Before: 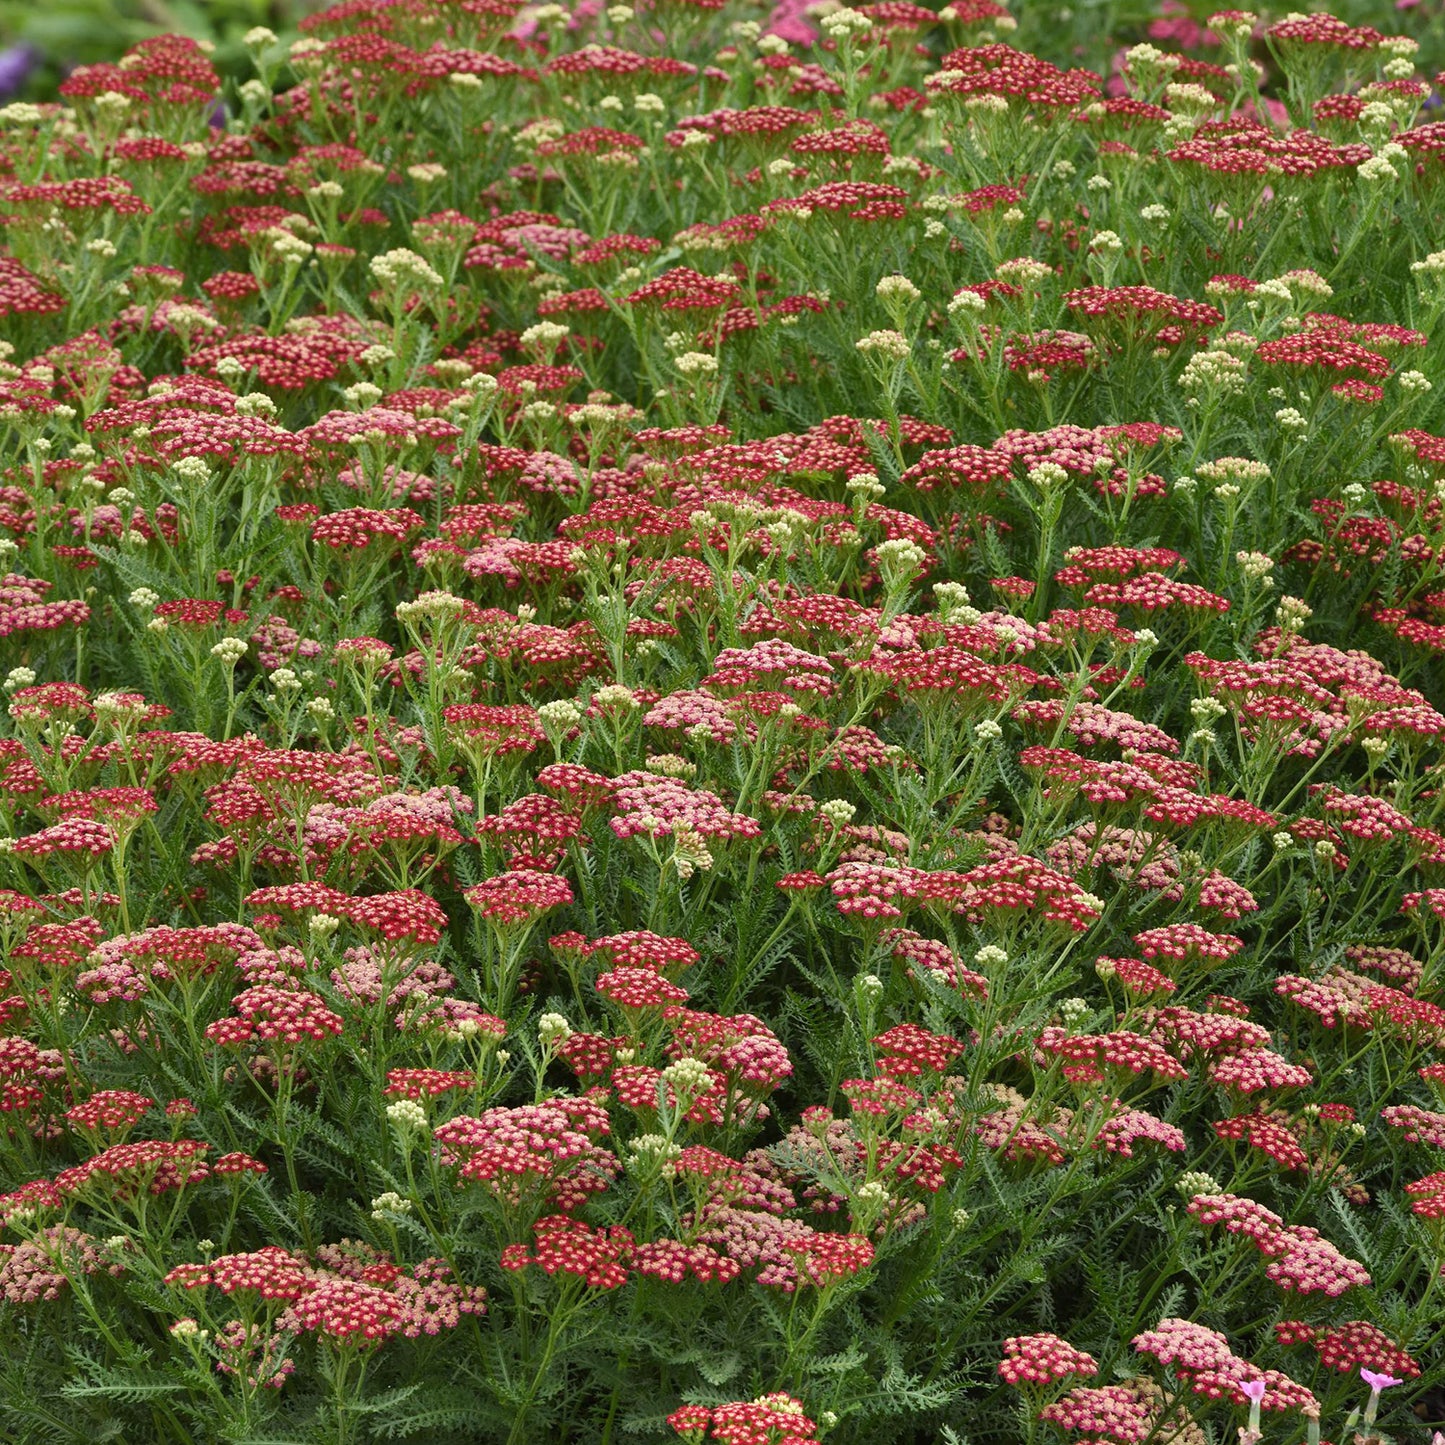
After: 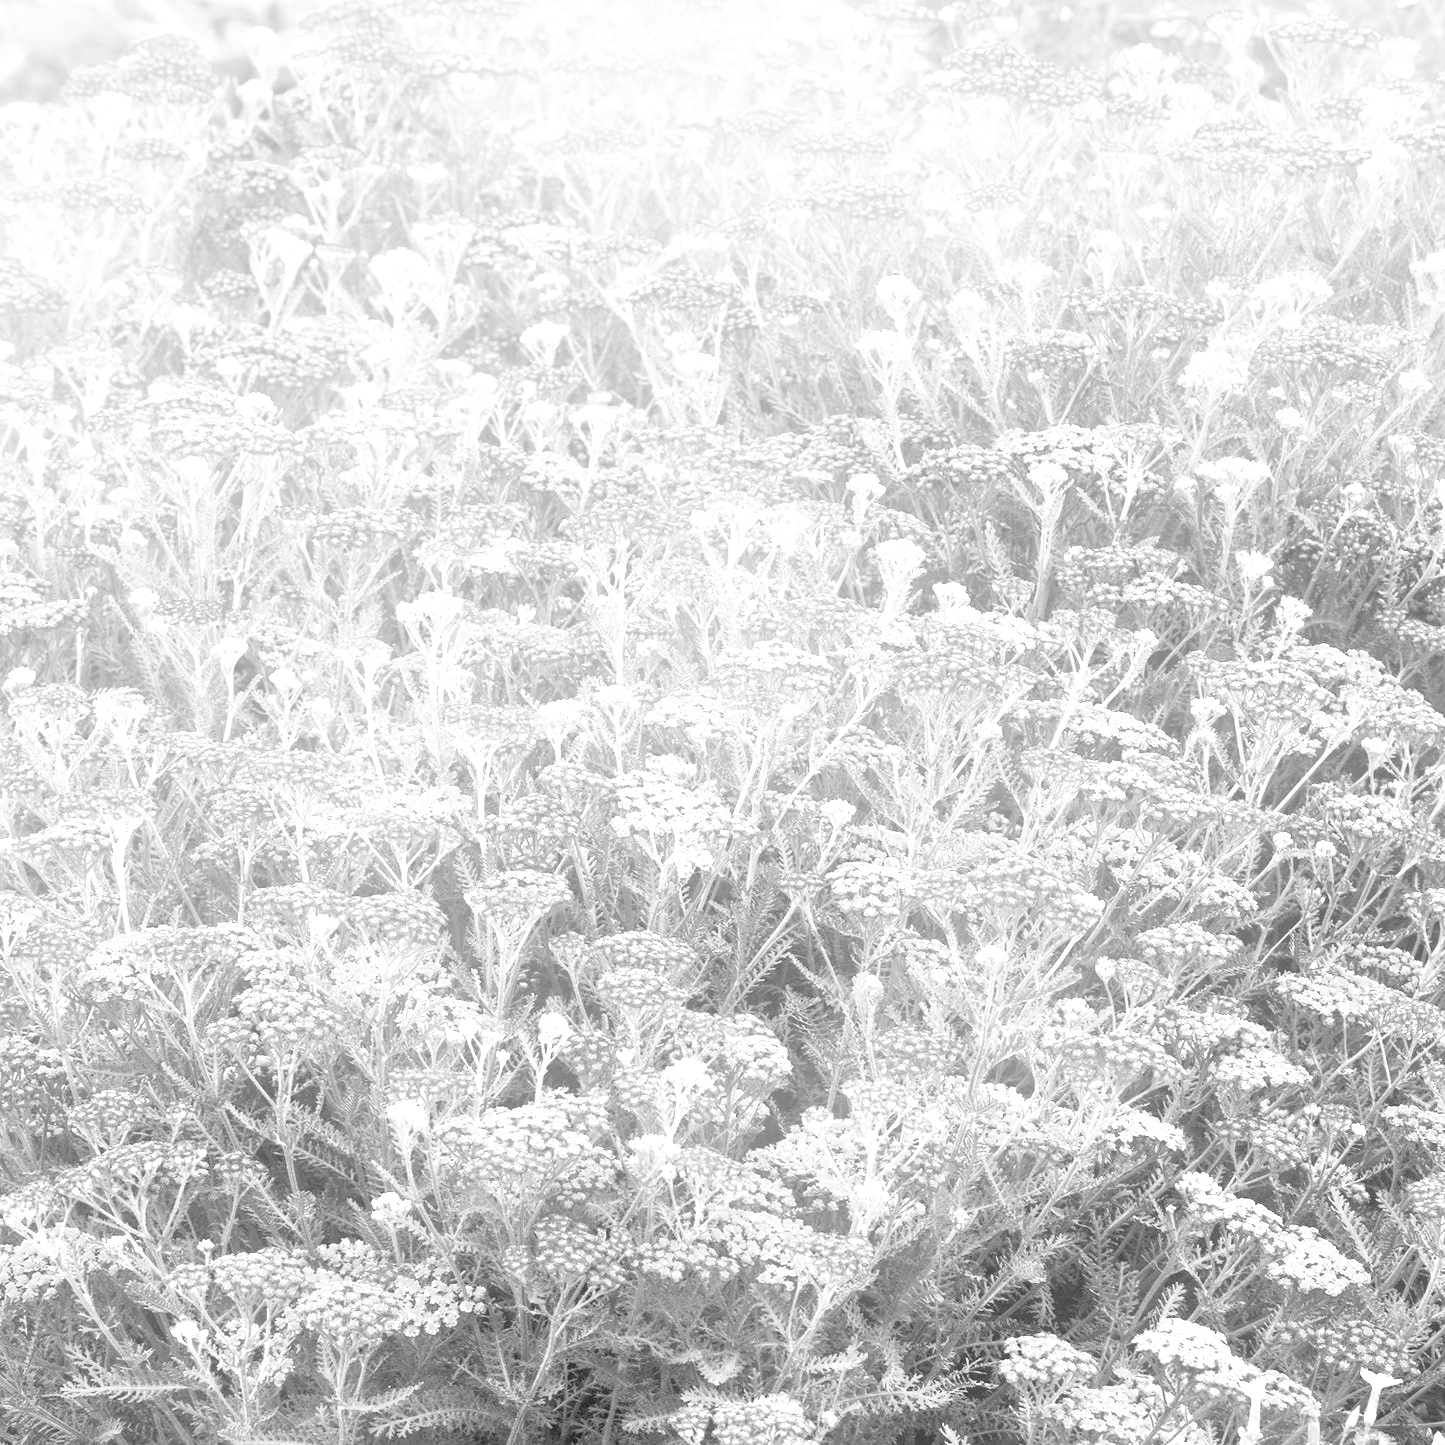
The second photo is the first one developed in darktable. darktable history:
color zones: curves: ch0 [(0.002, 0.593) (0.143, 0.417) (0.285, 0.541) (0.455, 0.289) (0.608, 0.327) (0.727, 0.283) (0.869, 0.571) (1, 0.603)]; ch1 [(0, 0) (0.143, 0) (0.286, 0) (0.429, 0) (0.571, 0) (0.714, 0) (0.857, 0)]
base curve: curves: ch0 [(0, 0) (0.557, 0.834) (1, 1)]
exposure: black level correction 0.001, exposure 1.398 EV, compensate exposure bias true, compensate highlight preservation false
bloom: on, module defaults
color balance: contrast 10%
